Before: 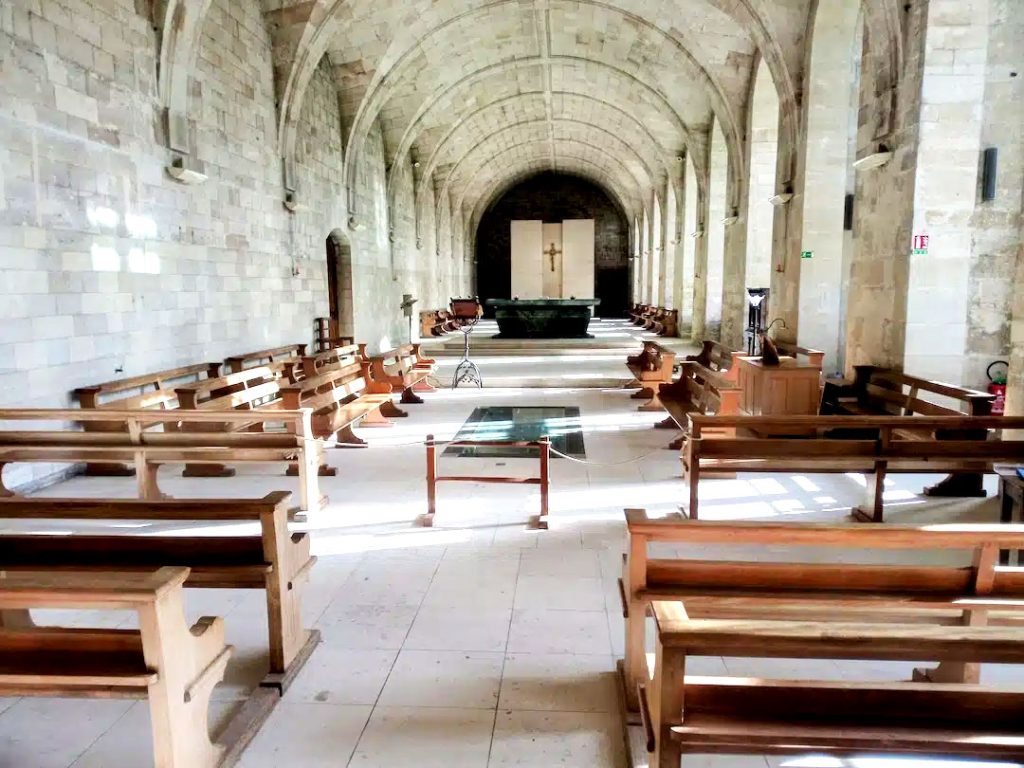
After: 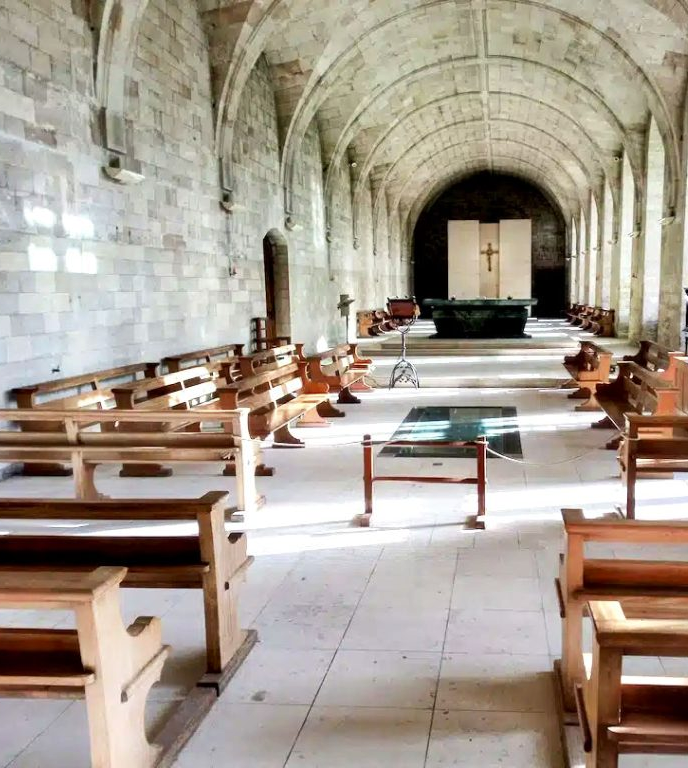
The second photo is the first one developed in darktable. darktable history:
crop and rotate: left 6.154%, right 26.568%
shadows and highlights: soften with gaussian
